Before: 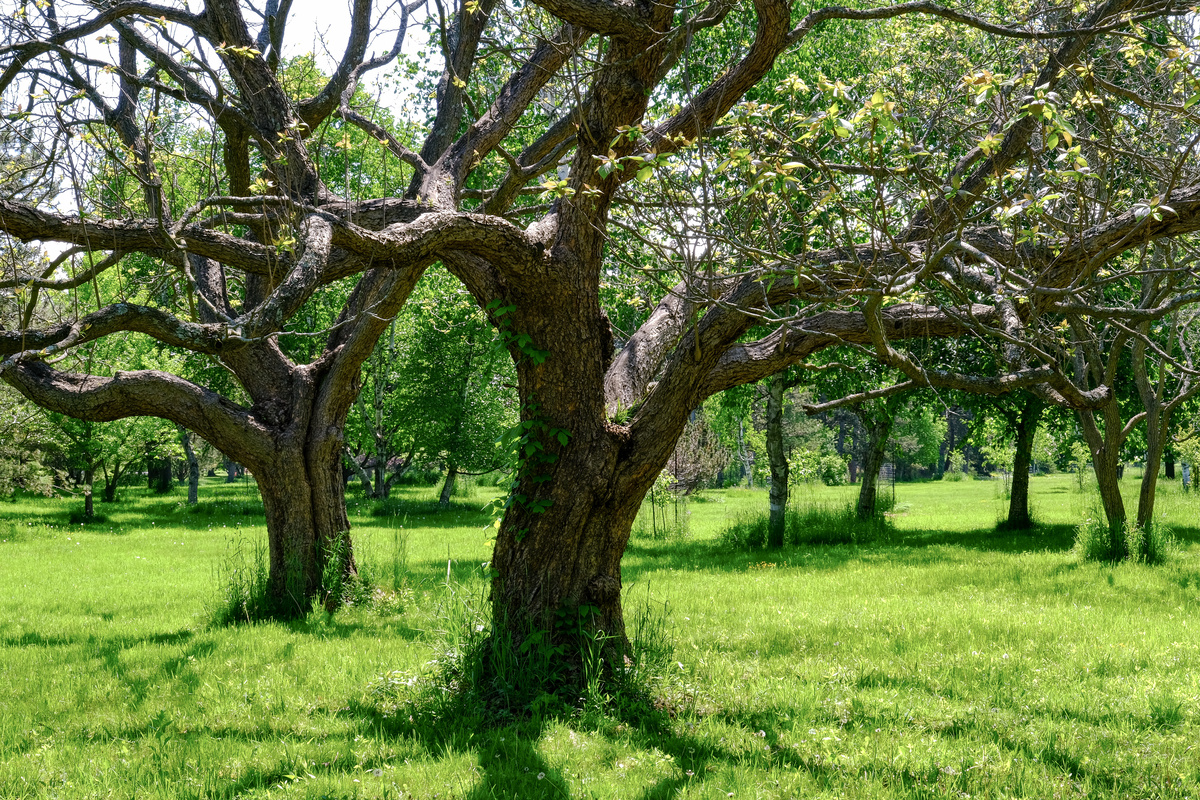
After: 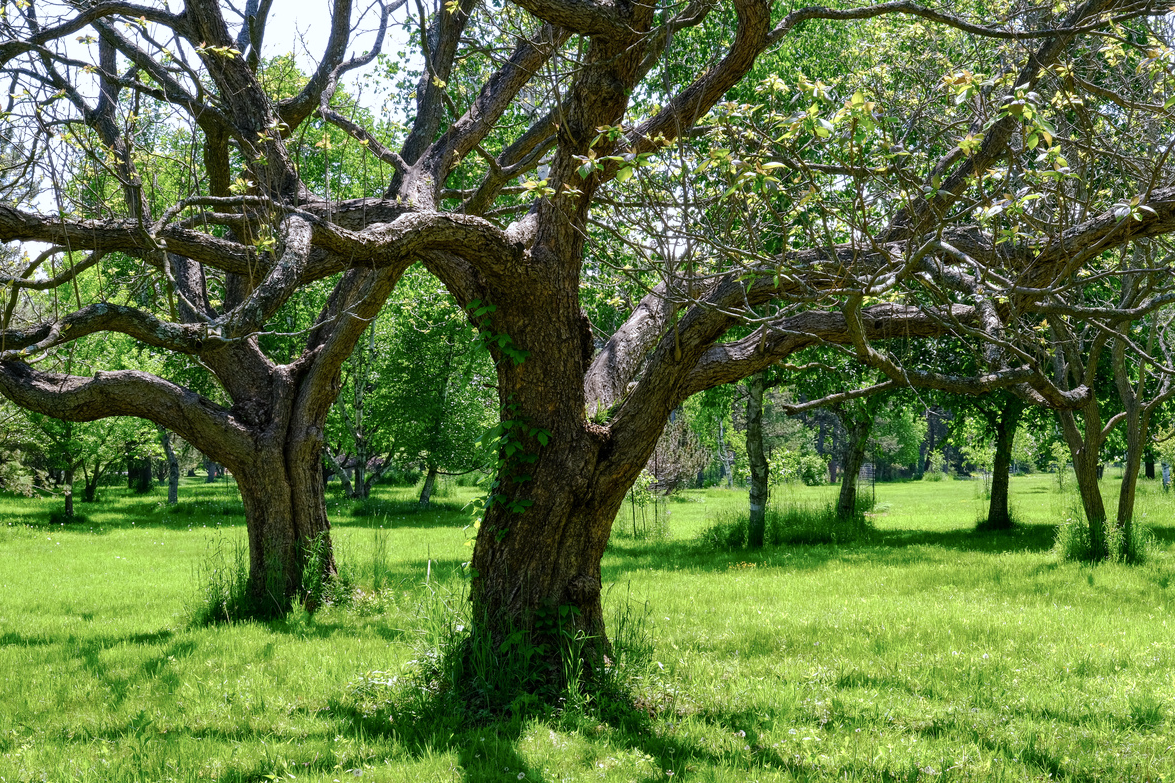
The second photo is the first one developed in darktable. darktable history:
crop: left 1.743%, right 0.268%, bottom 2.011%
white balance: red 0.974, blue 1.044
